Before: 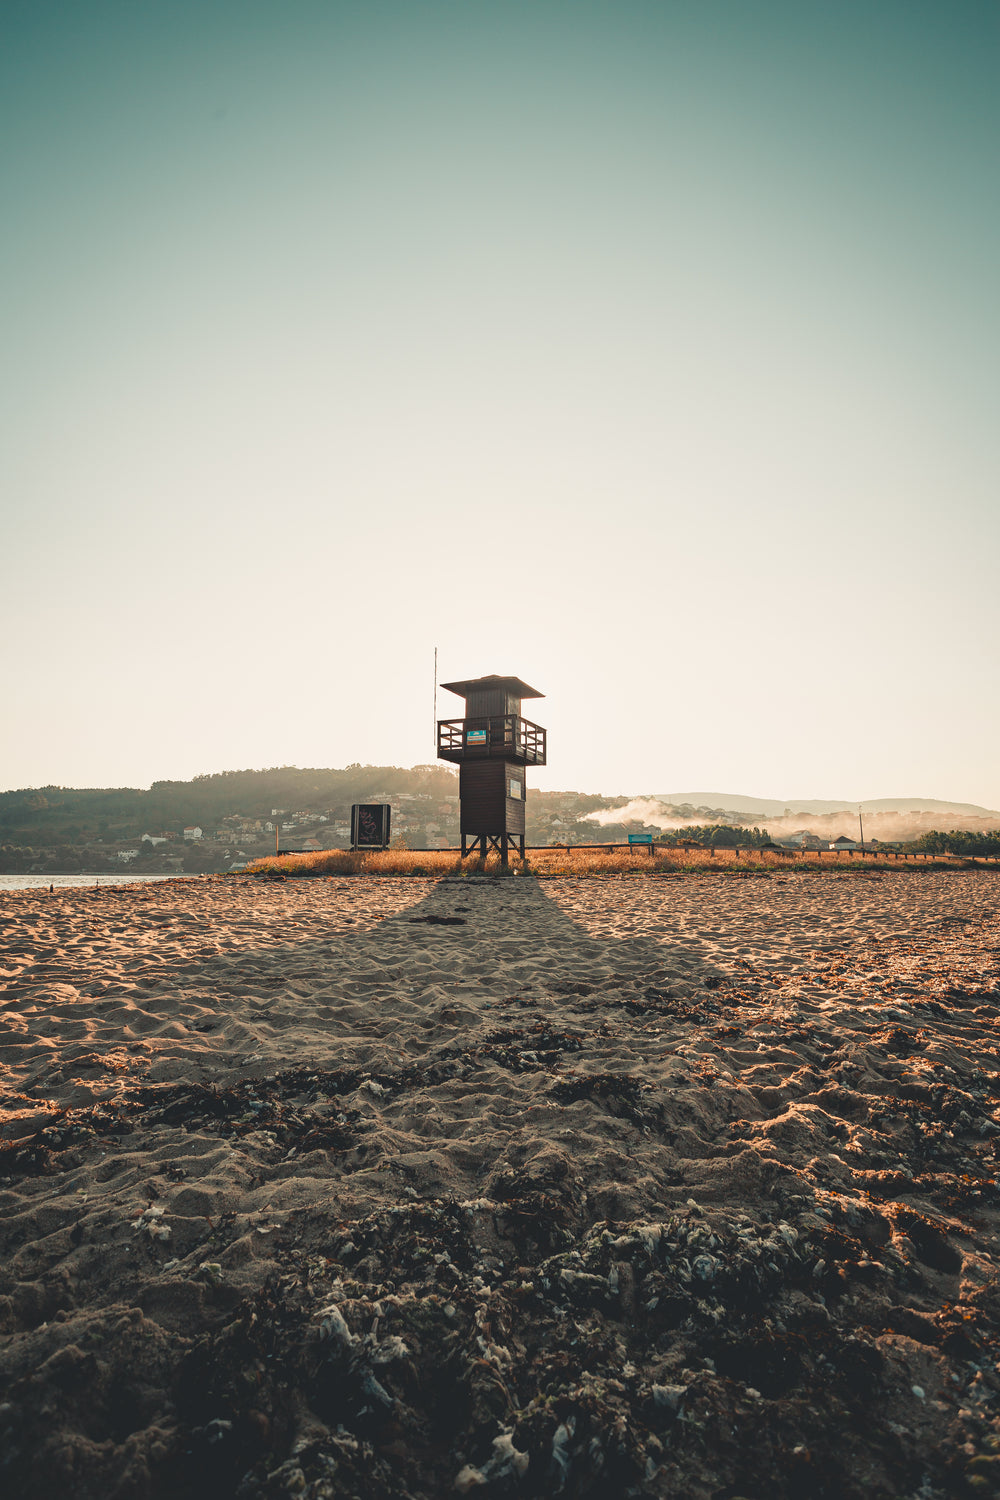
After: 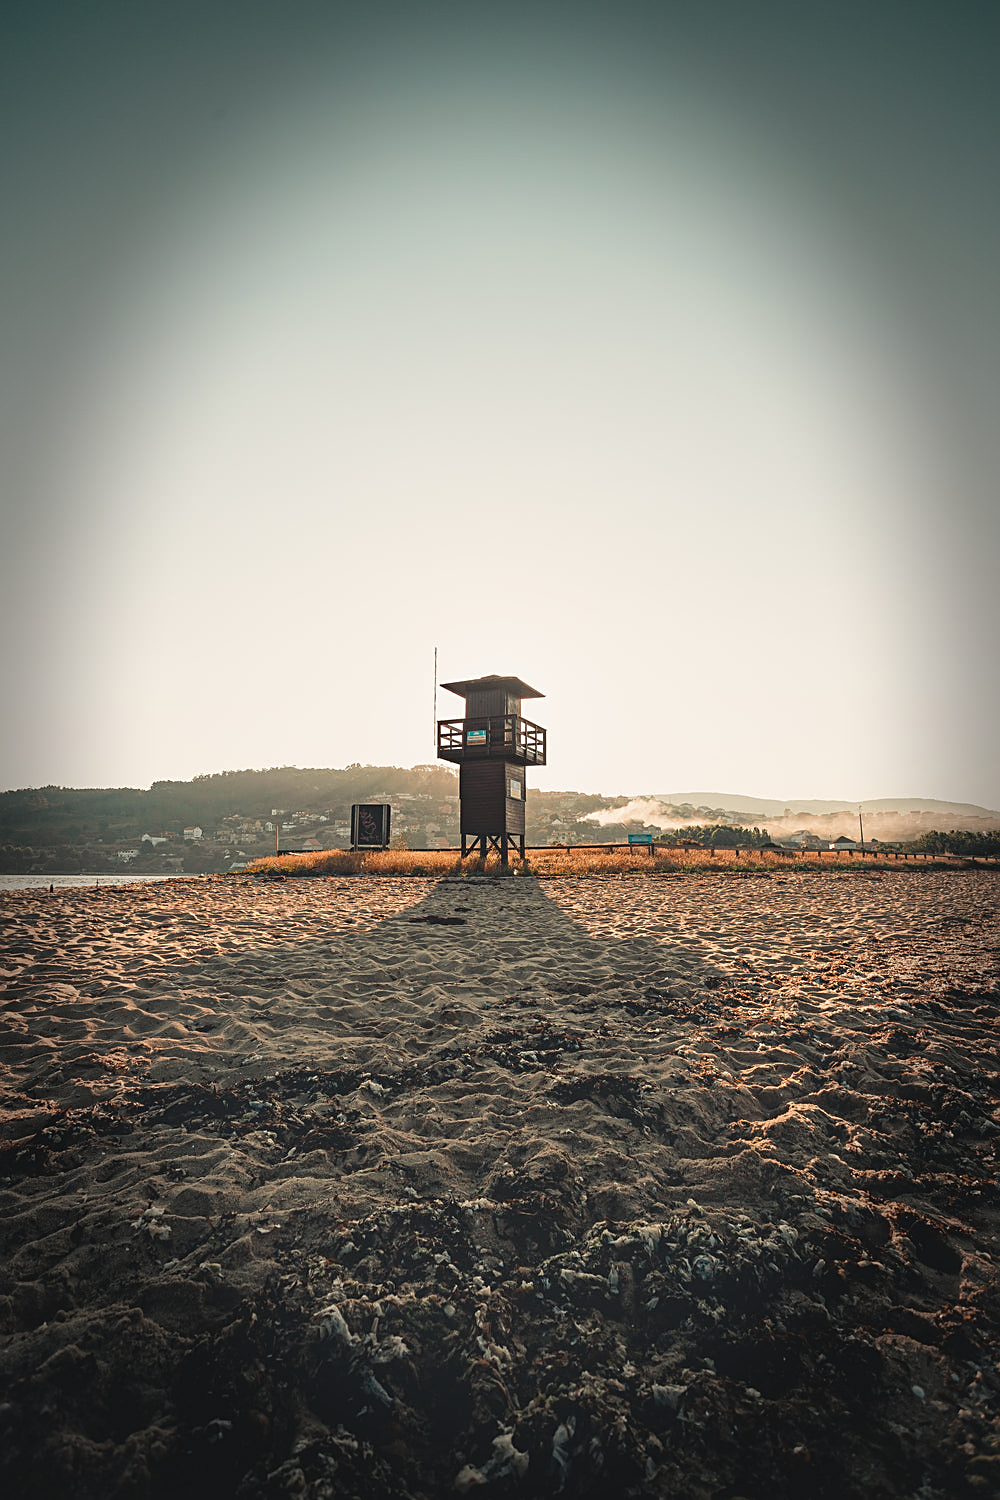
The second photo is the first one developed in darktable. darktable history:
sharpen: on, module defaults
vignetting: fall-off start 66.7%, fall-off radius 39.74%, brightness -0.576, saturation -0.258, automatic ratio true, width/height ratio 0.671, dithering 16-bit output
